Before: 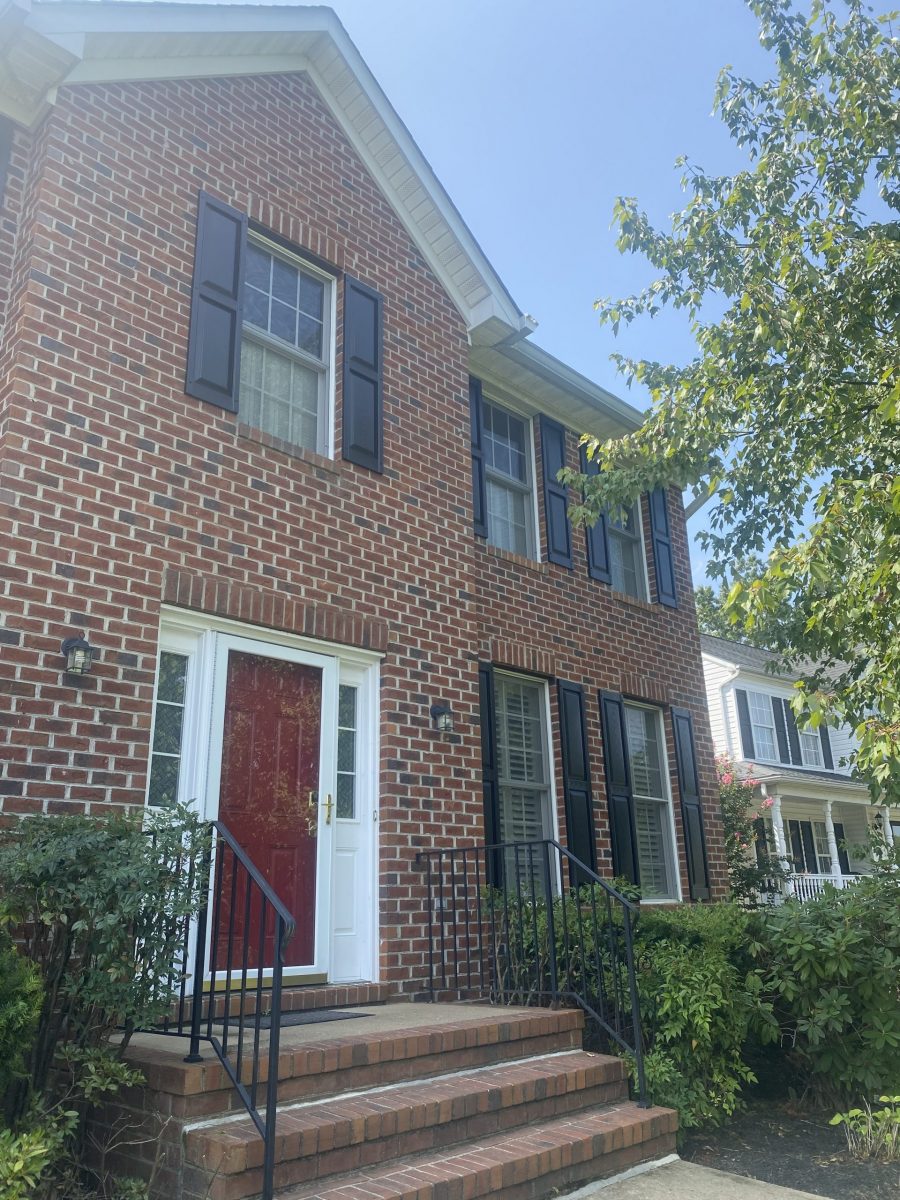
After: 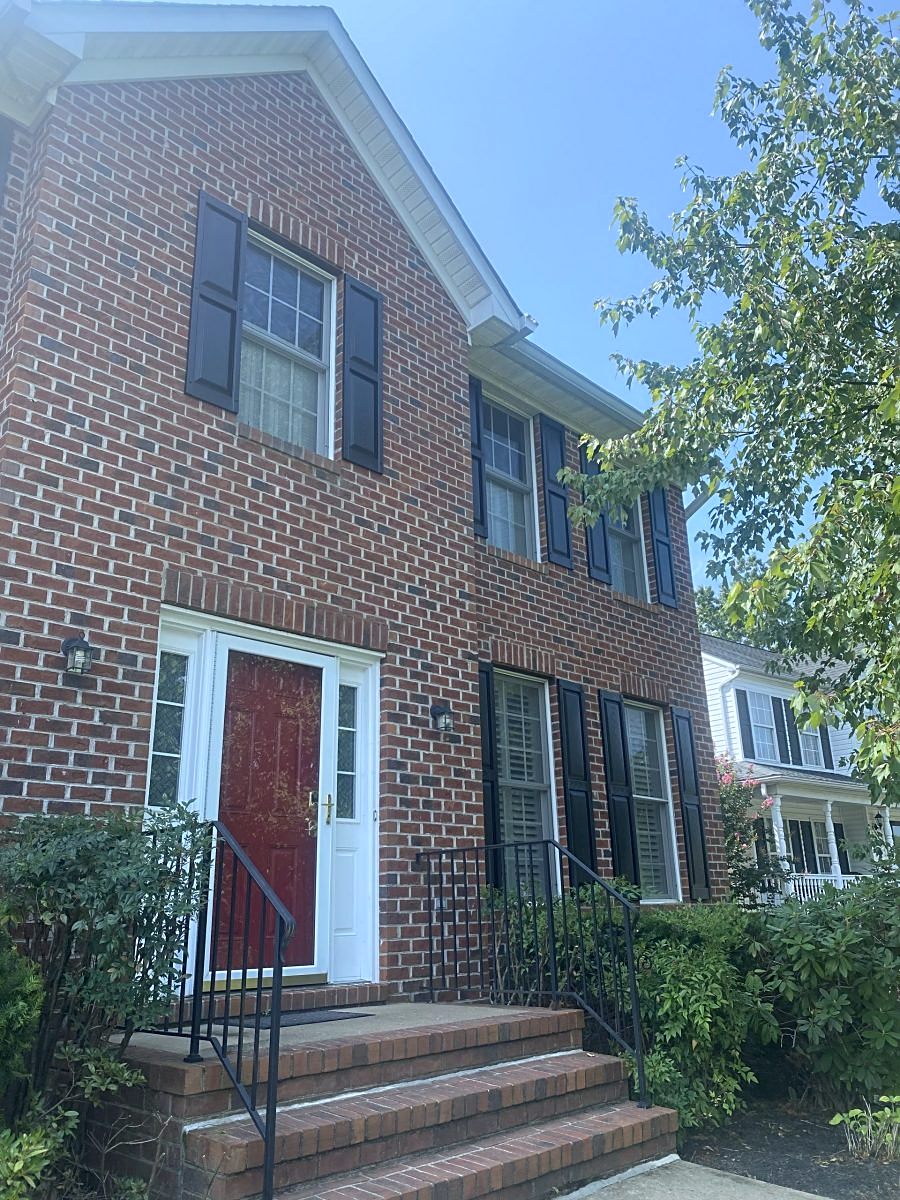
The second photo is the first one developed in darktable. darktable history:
color calibration: illuminant custom, x 0.368, y 0.373, temperature 4331.21 K
sharpen: on, module defaults
base curve: curves: ch0 [(0, 0) (0.472, 0.455) (1, 1)], exposure shift 0.01, preserve colors none
